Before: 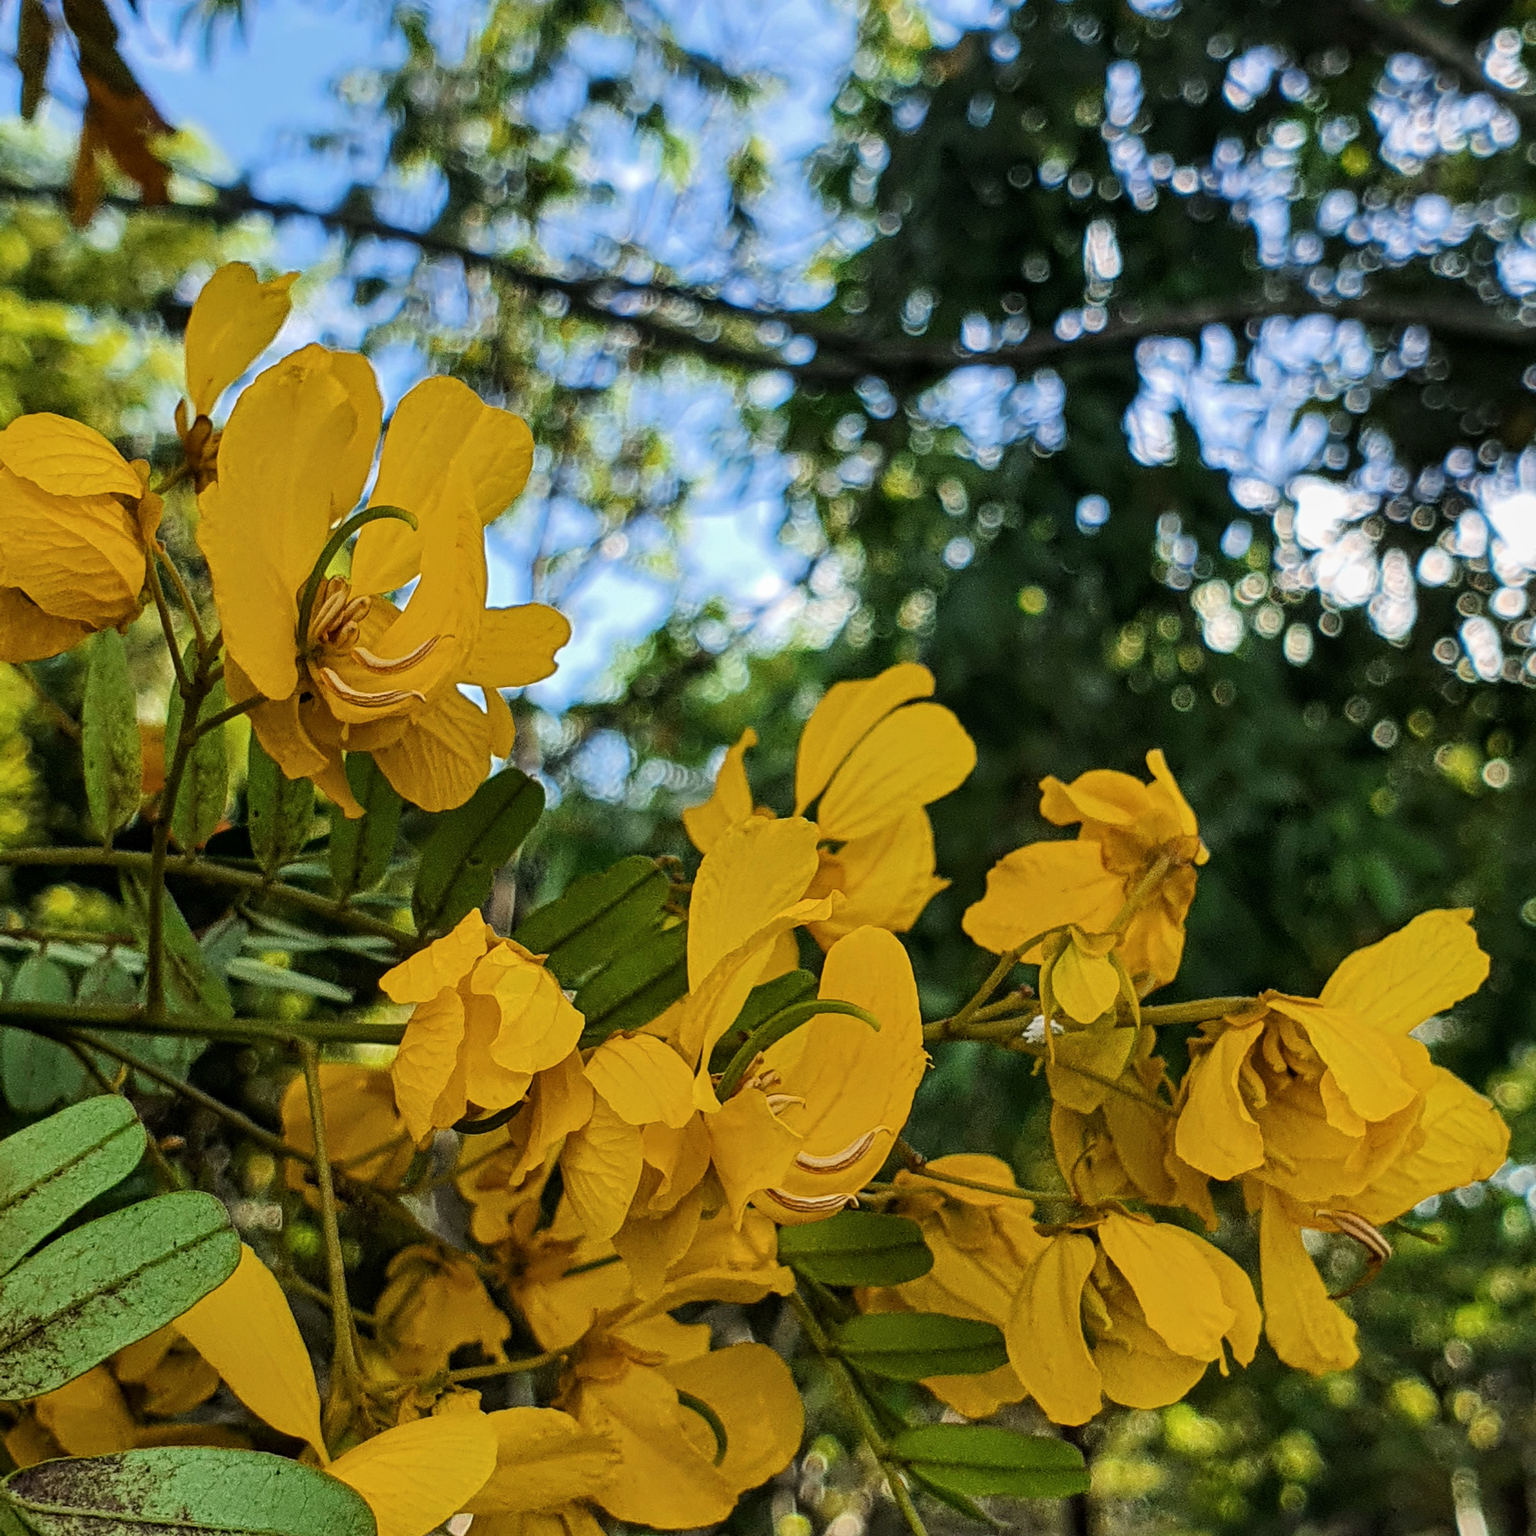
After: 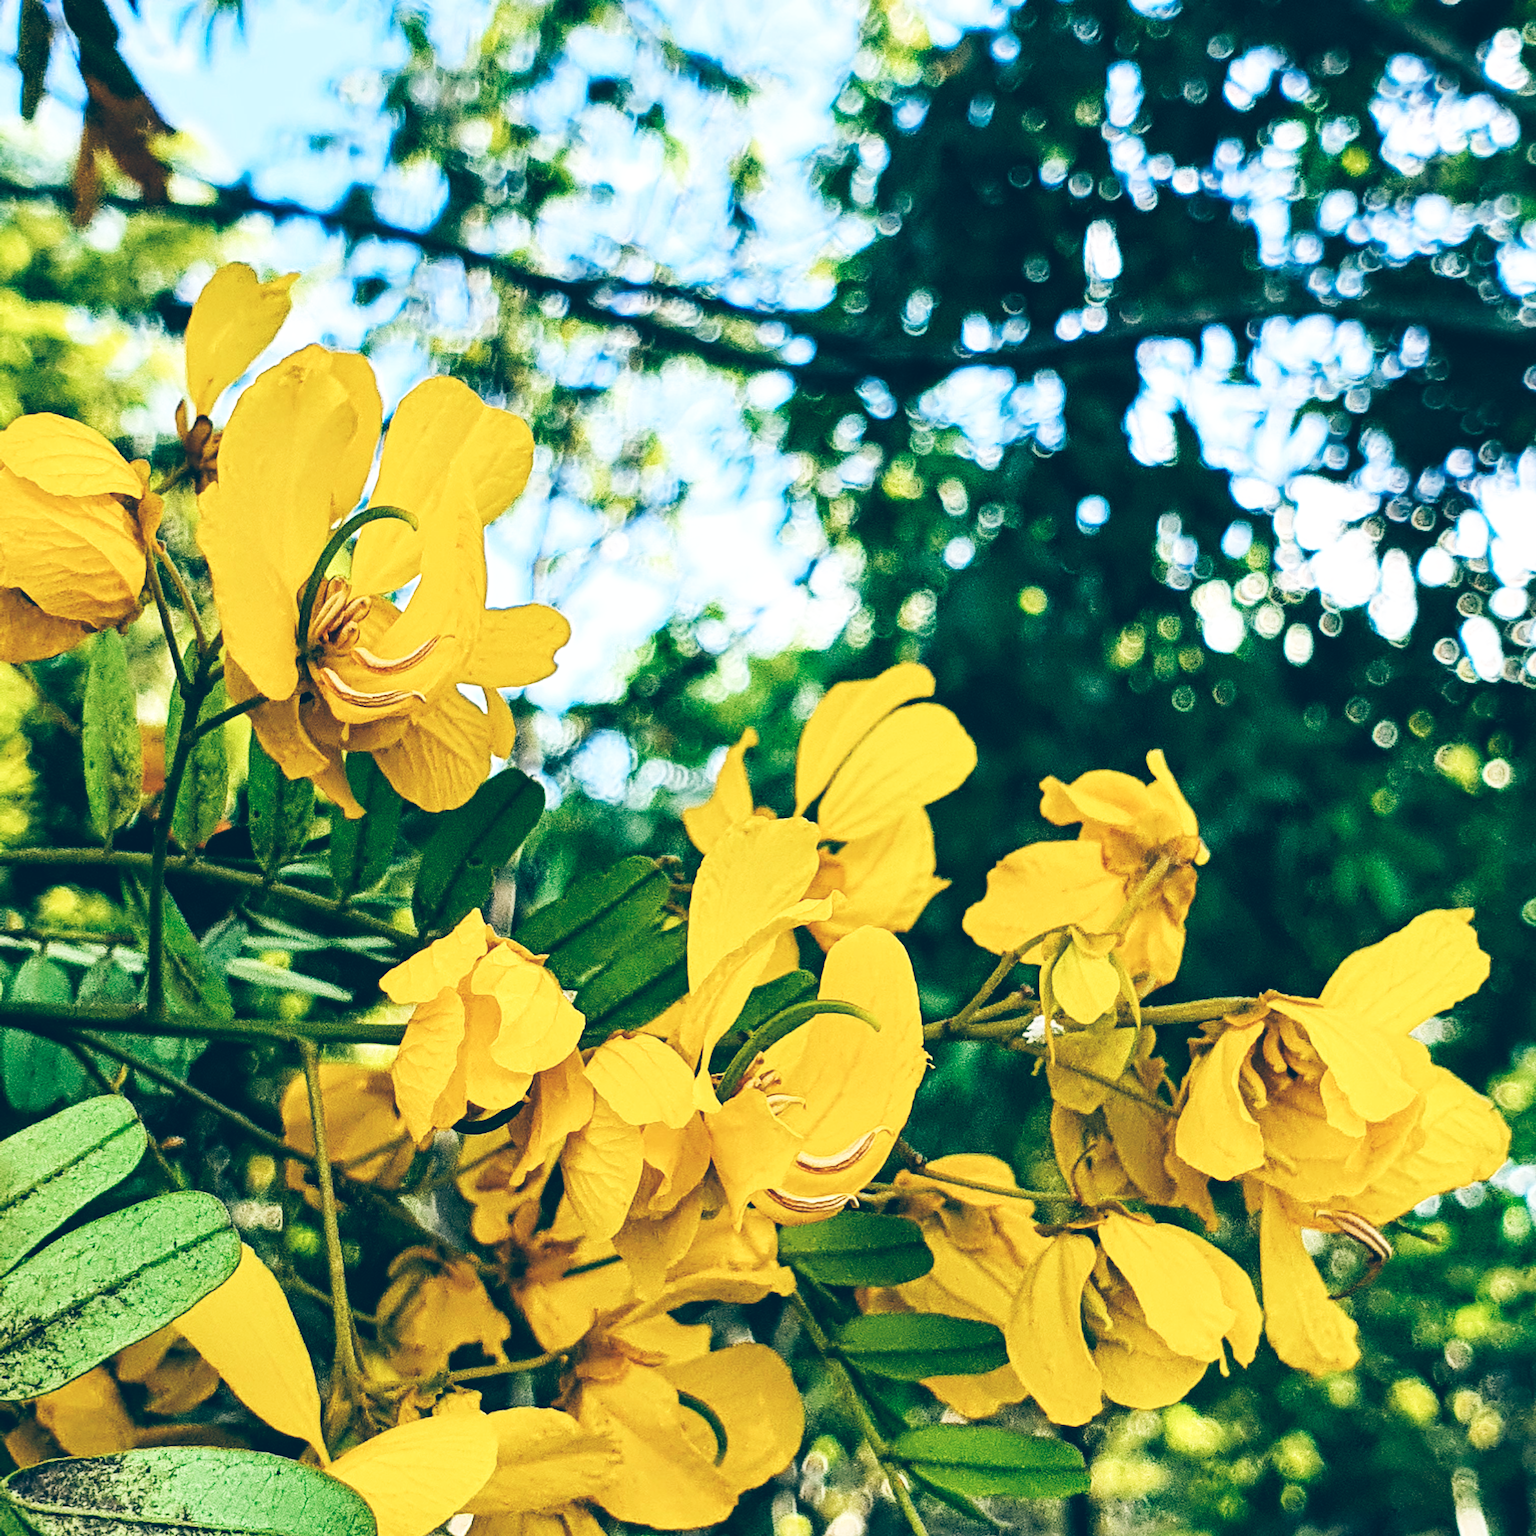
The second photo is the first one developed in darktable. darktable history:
base curve: curves: ch0 [(0, 0.003) (0.001, 0.002) (0.006, 0.004) (0.02, 0.022) (0.048, 0.086) (0.094, 0.234) (0.162, 0.431) (0.258, 0.629) (0.385, 0.8) (0.548, 0.918) (0.751, 0.988) (1, 1)], preserve colors none
color balance: lift [1.016, 0.983, 1, 1.017], gamma [0.958, 1, 1, 1], gain [0.981, 1.007, 0.993, 1.002], input saturation 118.26%, contrast 13.43%, contrast fulcrum 21.62%, output saturation 82.76%
